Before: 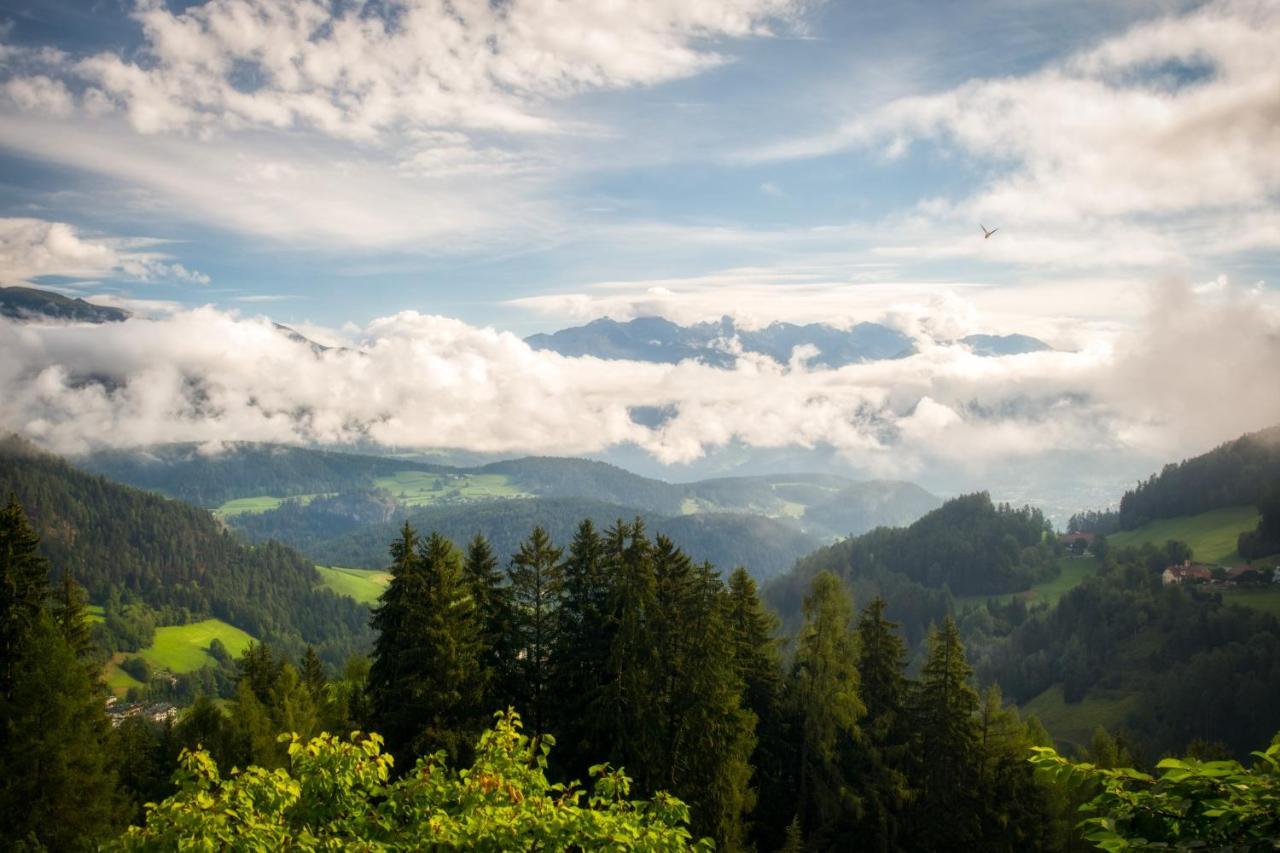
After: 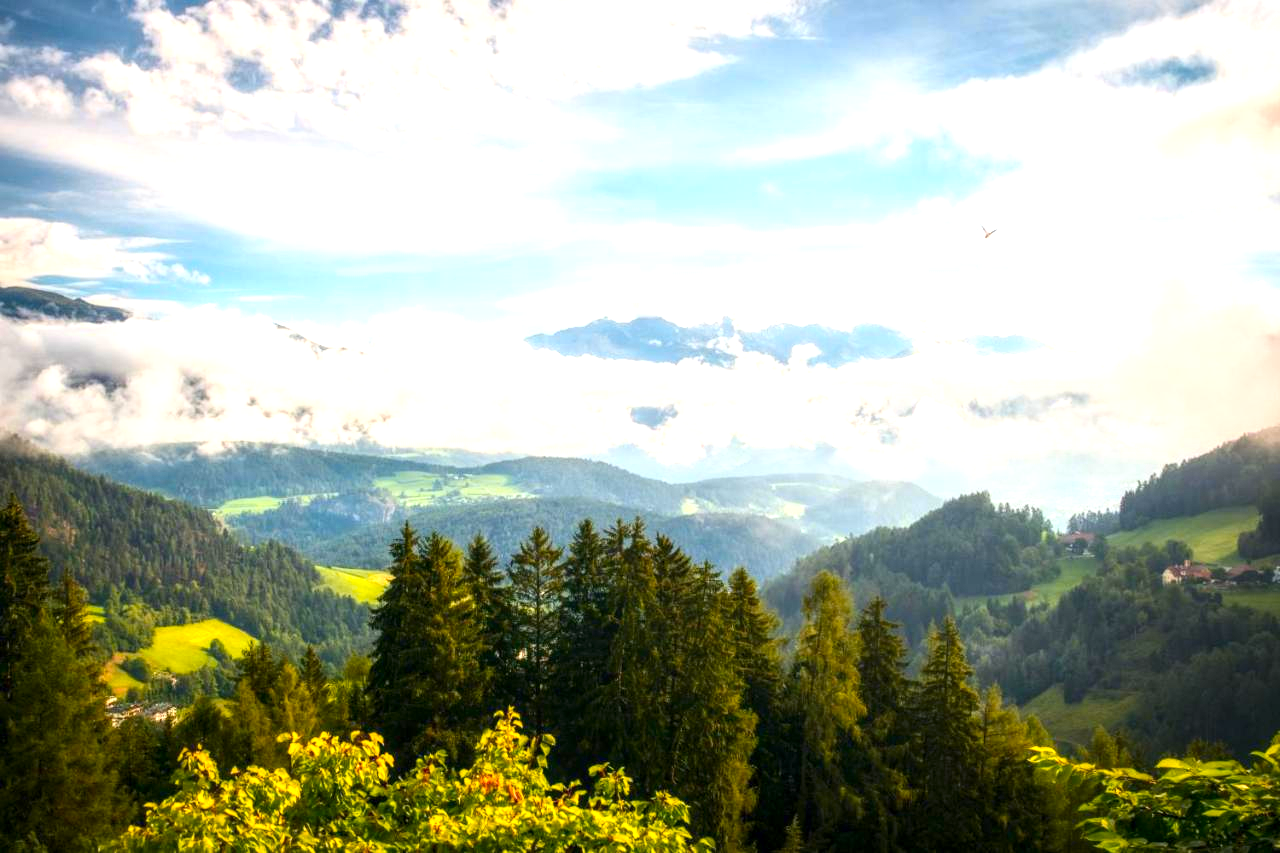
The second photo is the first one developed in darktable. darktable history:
exposure: exposure 1 EV, compensate exposure bias true, compensate highlight preservation false
local contrast: on, module defaults
shadows and highlights: shadows 25.29, highlights -24.97
contrast brightness saturation: contrast 0.176, saturation 0.298
color zones: curves: ch1 [(0.239, 0.552) (0.75, 0.5)]; ch2 [(0.25, 0.462) (0.749, 0.457)]
